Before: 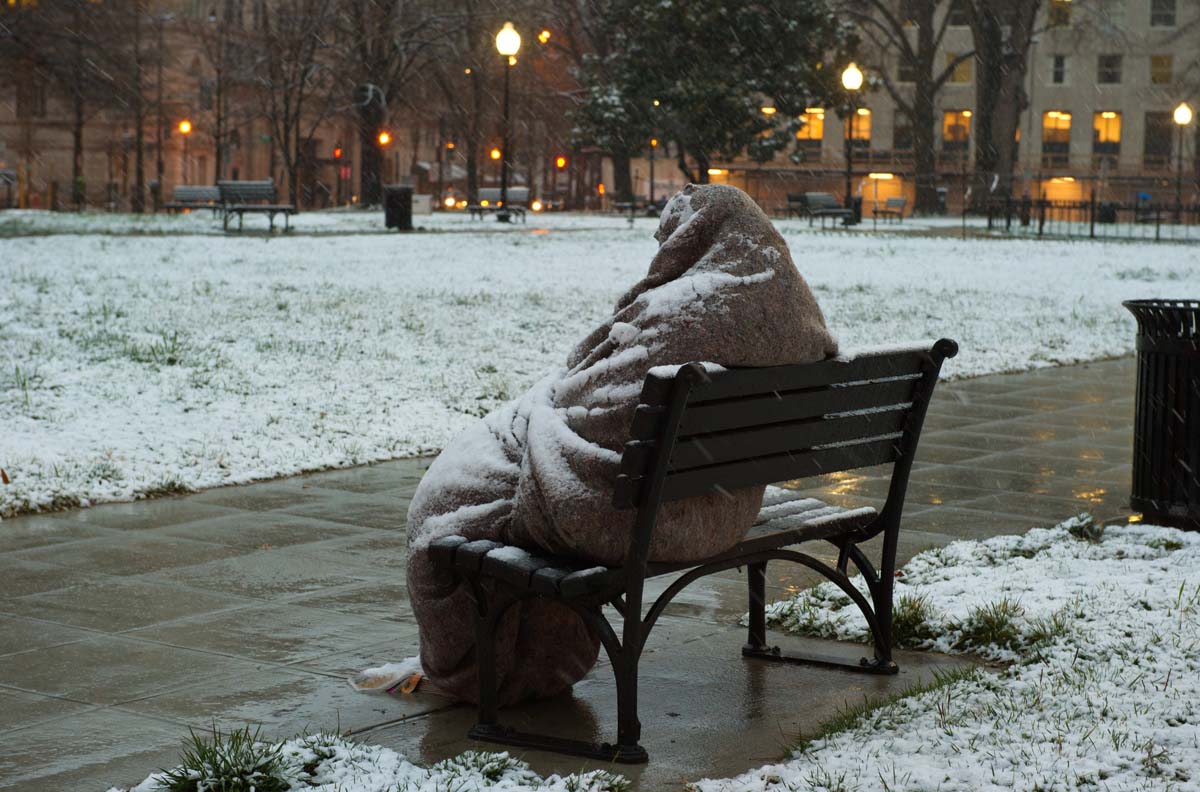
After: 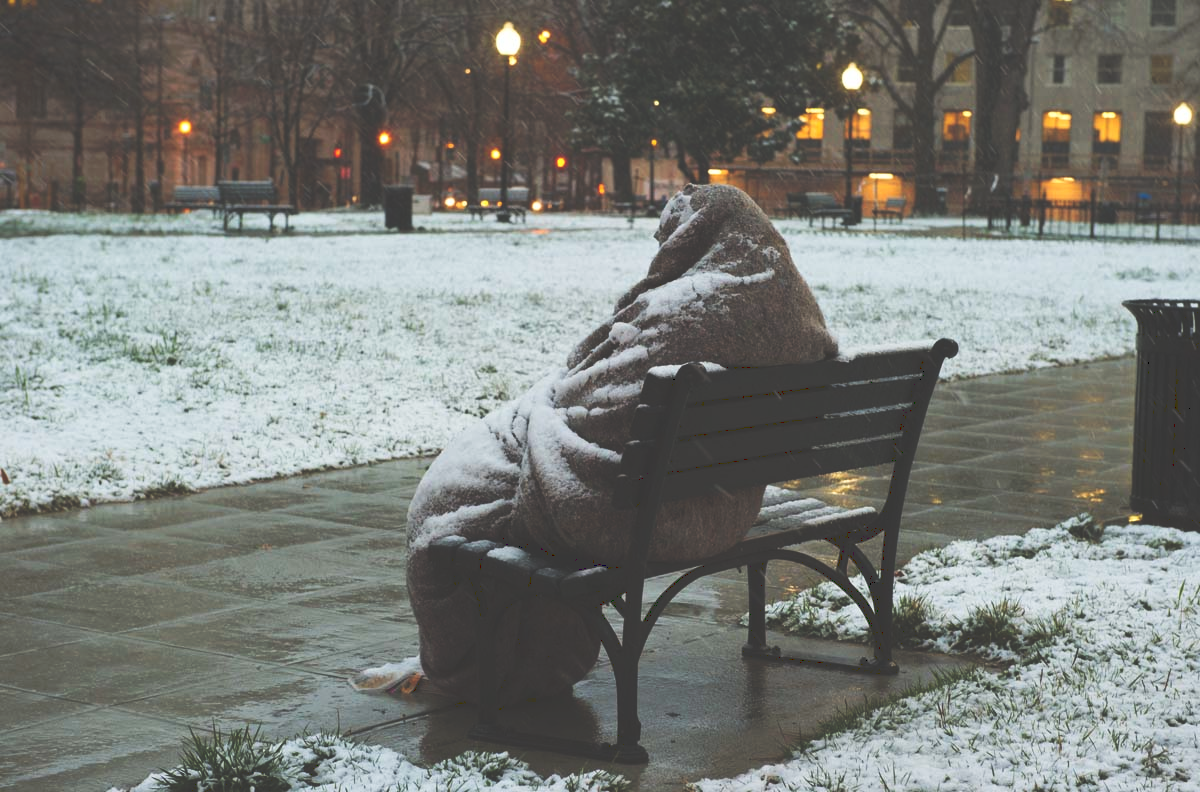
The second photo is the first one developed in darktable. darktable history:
tone curve: curves: ch0 [(0, 0) (0.003, 0.224) (0.011, 0.229) (0.025, 0.234) (0.044, 0.242) (0.069, 0.249) (0.1, 0.256) (0.136, 0.265) (0.177, 0.285) (0.224, 0.304) (0.277, 0.337) (0.335, 0.385) (0.399, 0.435) (0.468, 0.507) (0.543, 0.59) (0.623, 0.674) (0.709, 0.763) (0.801, 0.852) (0.898, 0.931) (1, 1)], preserve colors none
